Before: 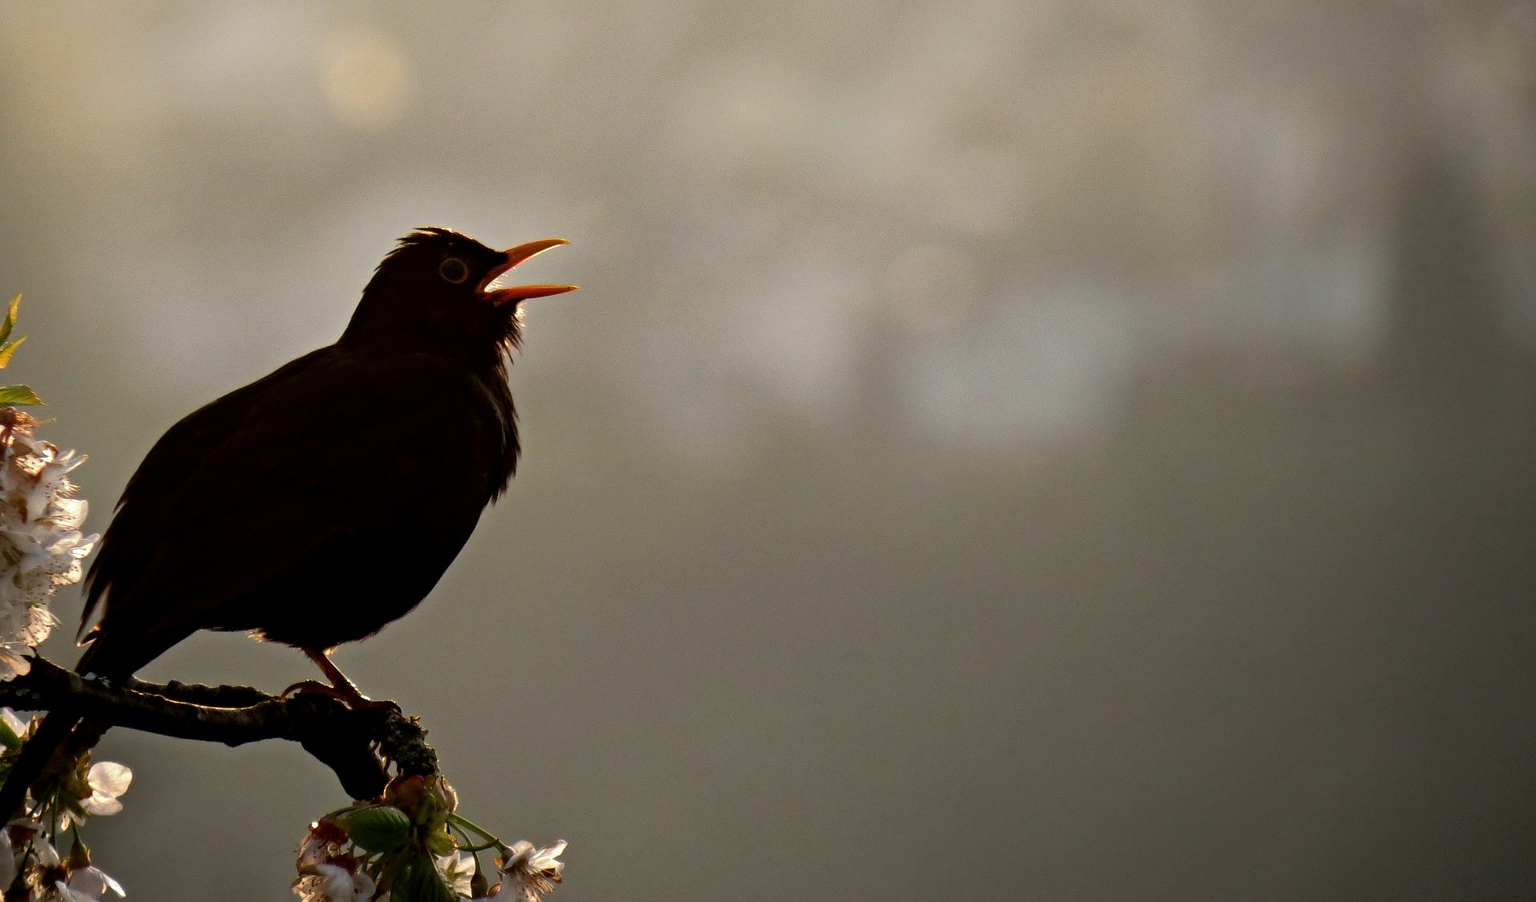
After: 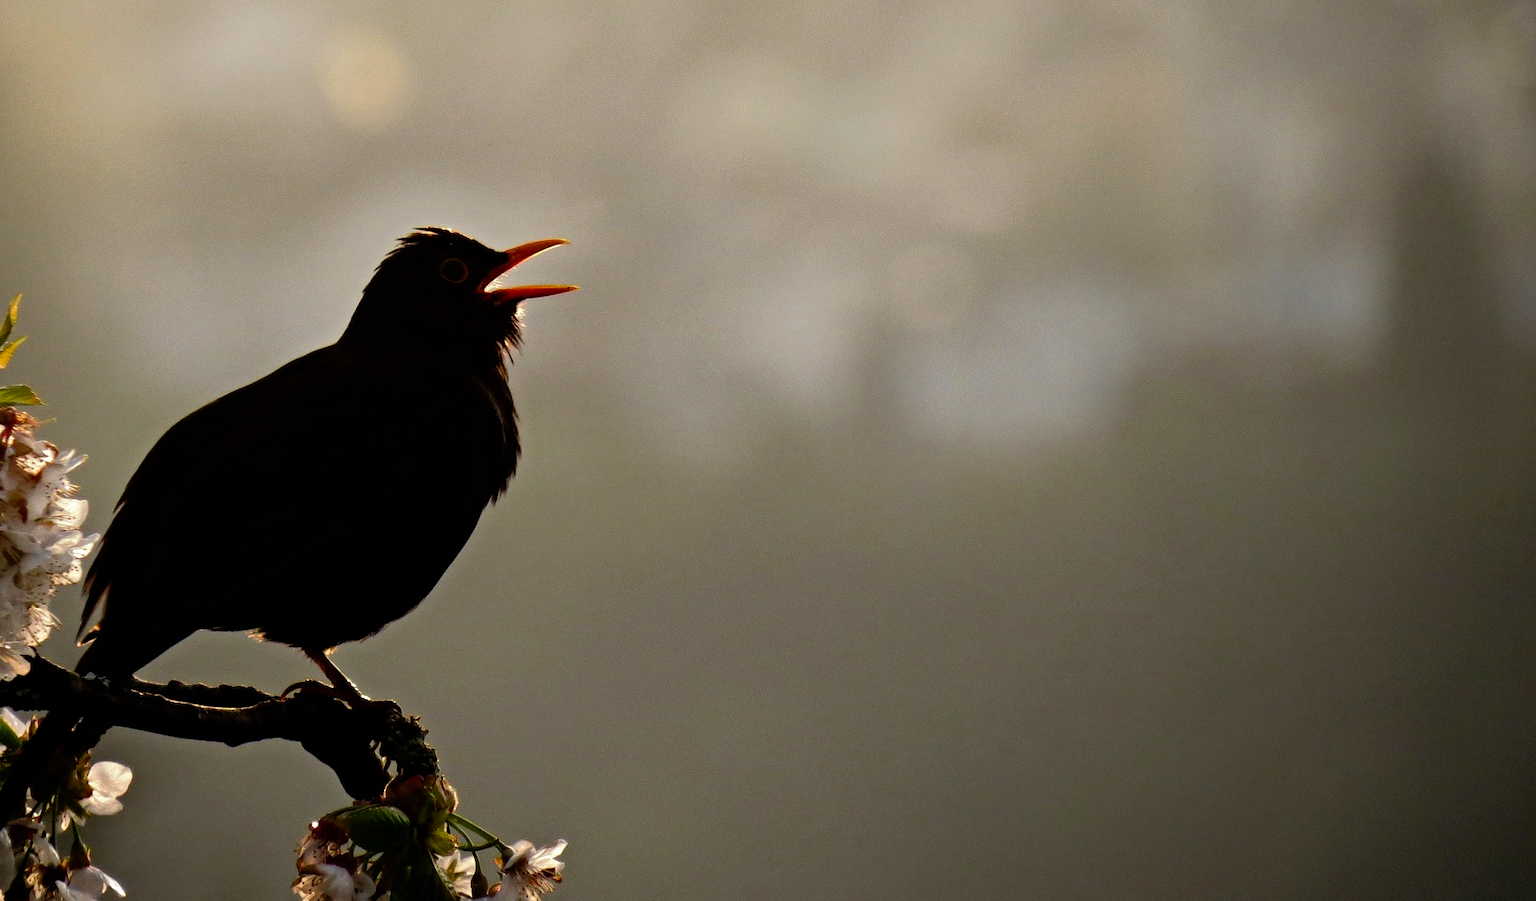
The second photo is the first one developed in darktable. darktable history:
tone curve: curves: ch0 [(0, 0) (0.003, 0.003) (0.011, 0.003) (0.025, 0.007) (0.044, 0.014) (0.069, 0.02) (0.1, 0.03) (0.136, 0.054) (0.177, 0.099) (0.224, 0.156) (0.277, 0.227) (0.335, 0.302) (0.399, 0.375) (0.468, 0.456) (0.543, 0.54) (0.623, 0.625) (0.709, 0.717) (0.801, 0.807) (0.898, 0.895) (1, 1)], preserve colors none
